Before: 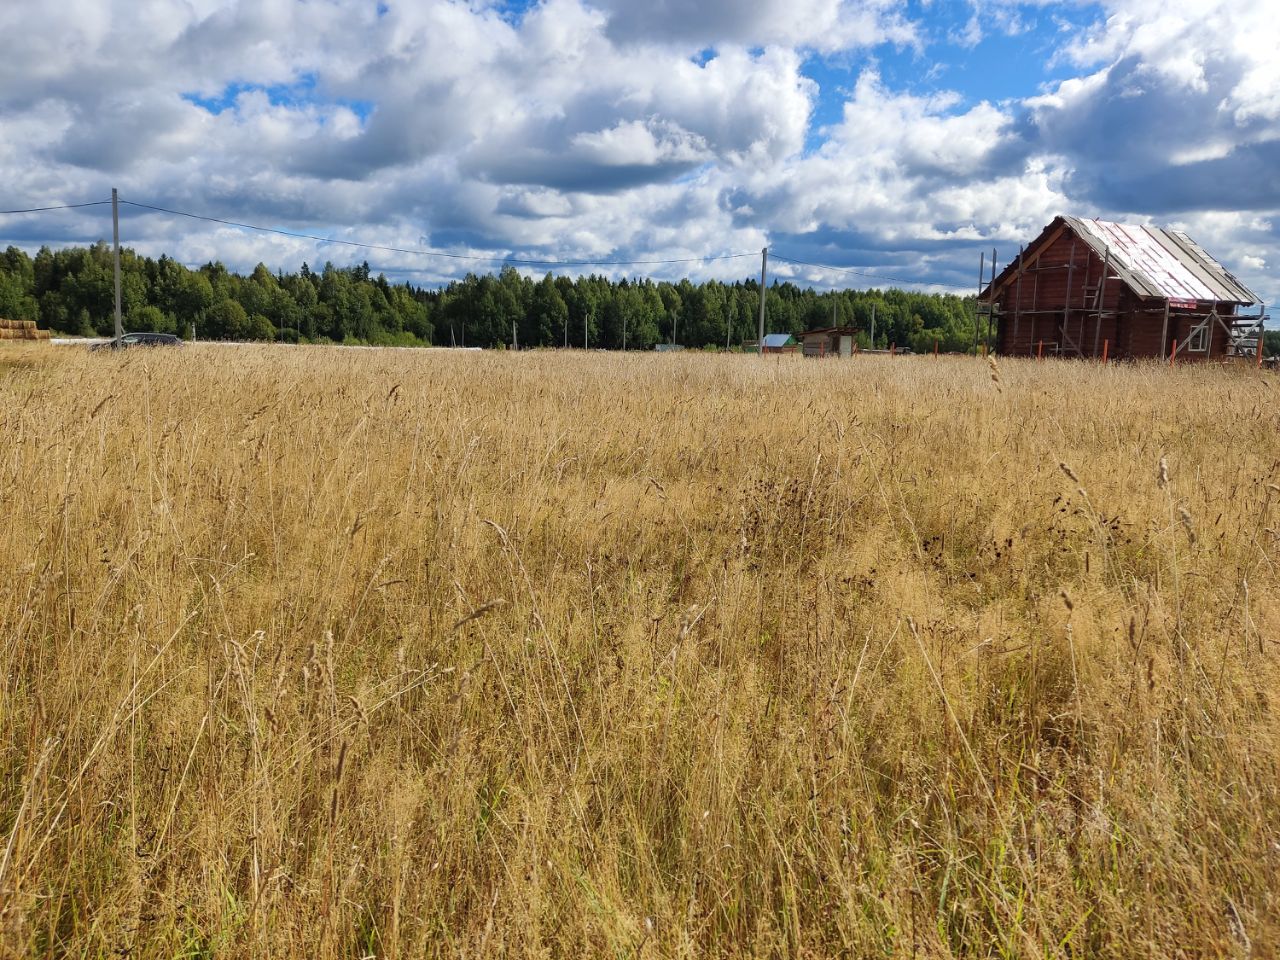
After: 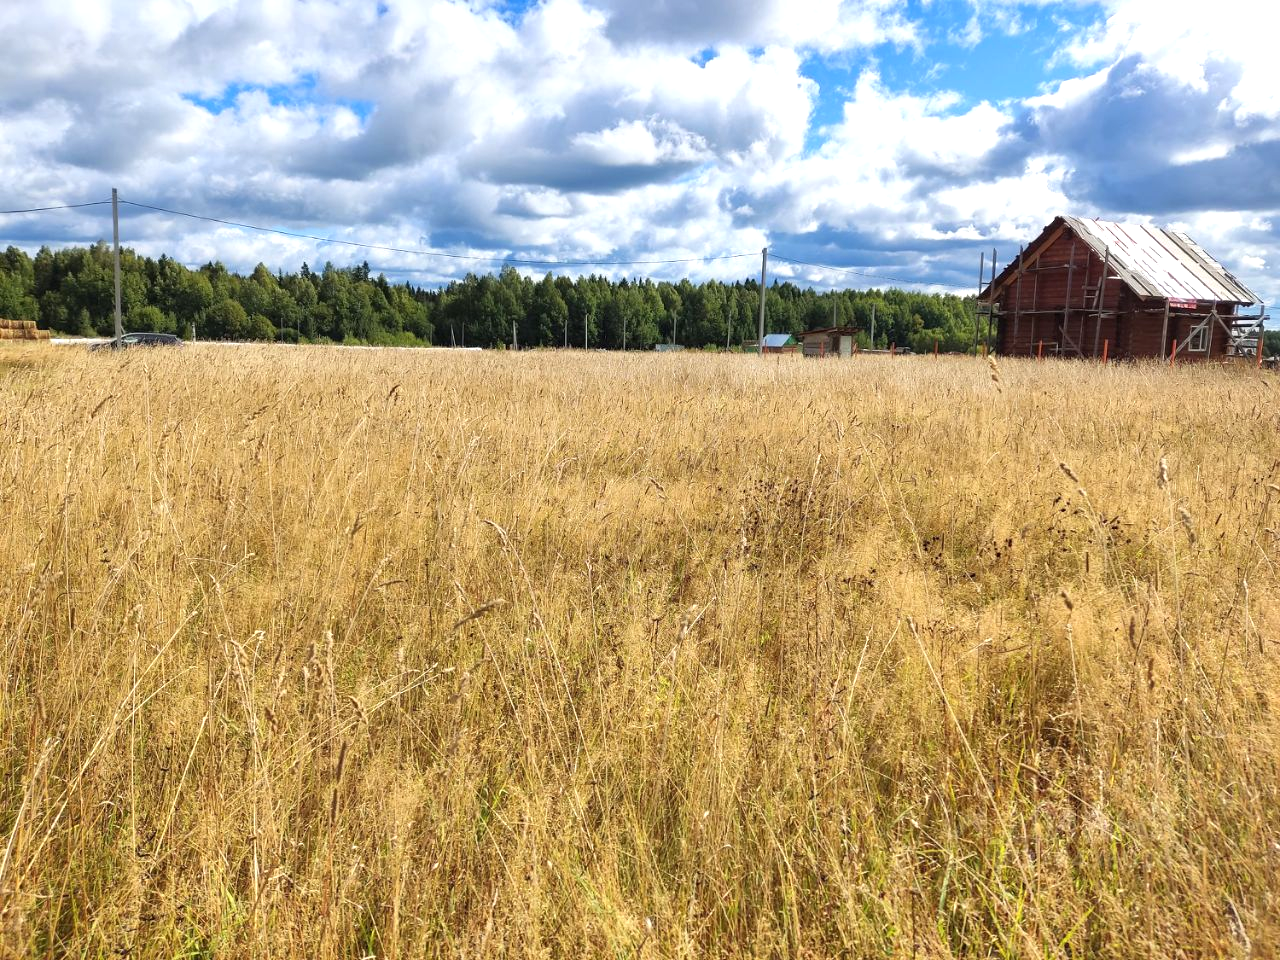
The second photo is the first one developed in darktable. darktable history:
tone equalizer: on, module defaults
exposure: exposure 0.6 EV, compensate highlight preservation false
